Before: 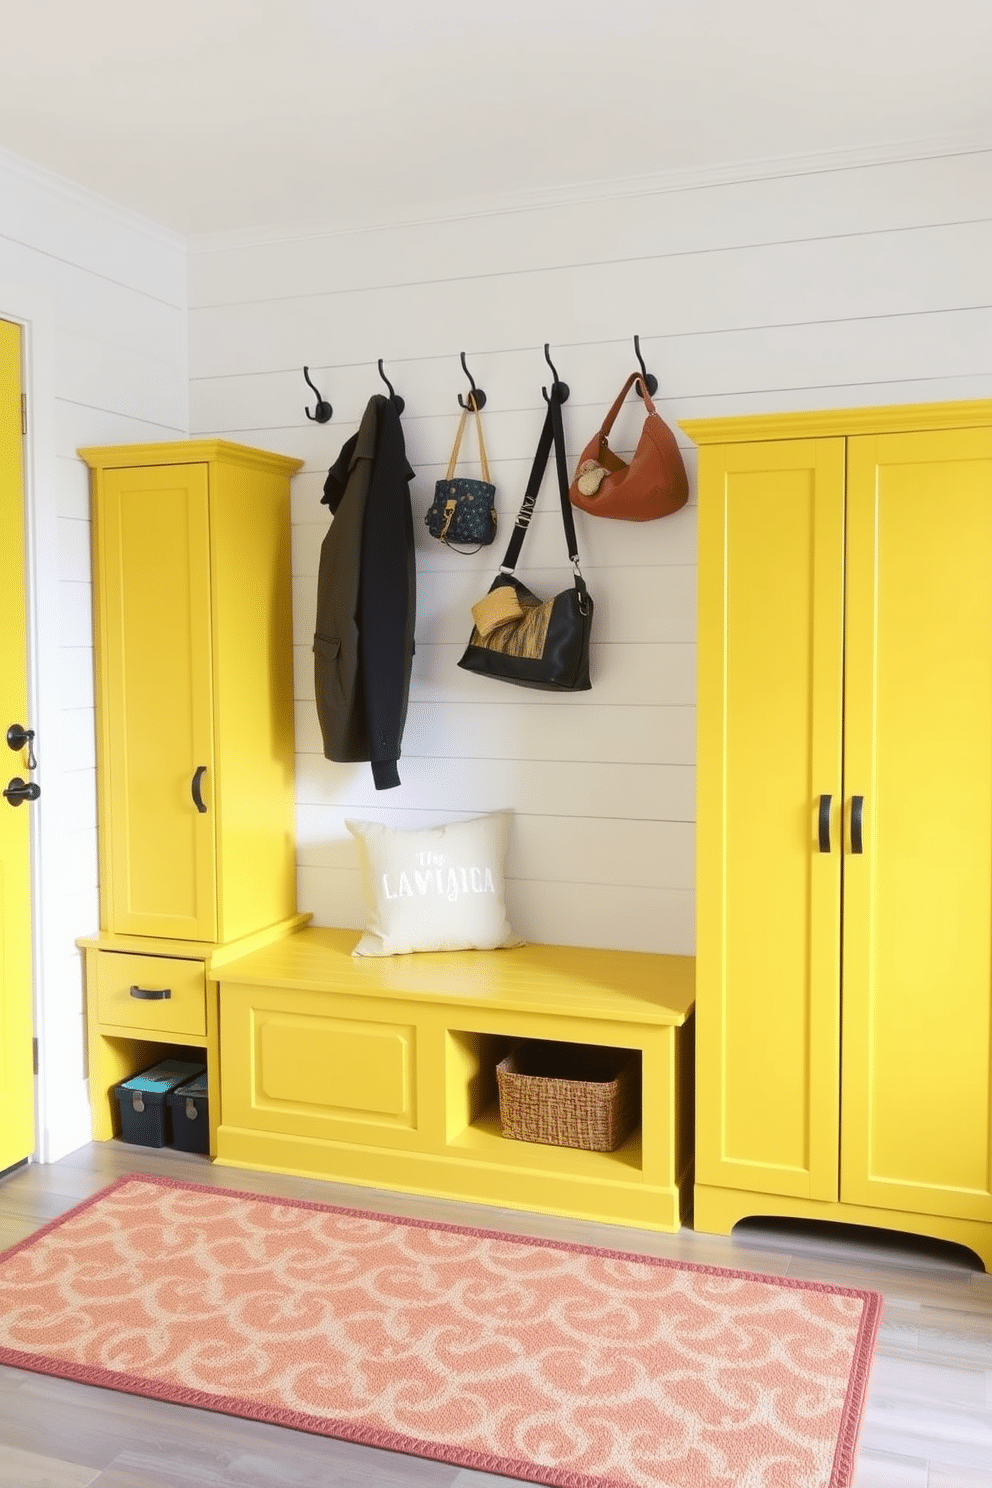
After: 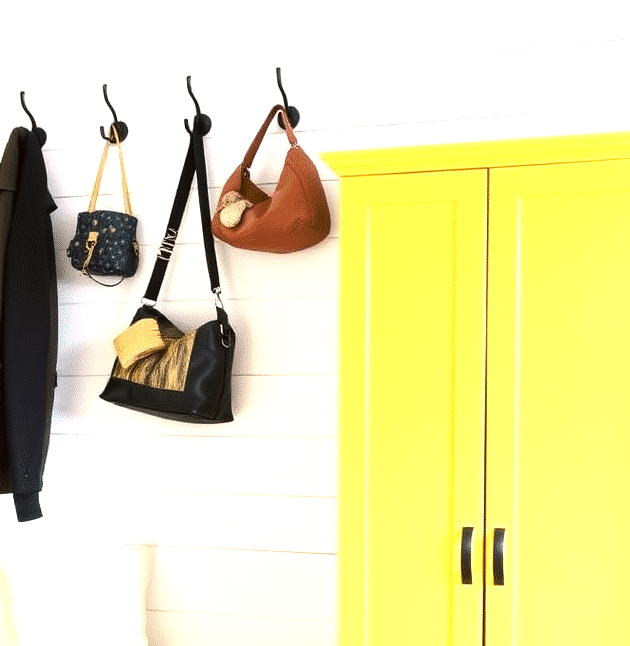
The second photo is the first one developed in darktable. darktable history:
local contrast: highlights 102%, shadows 102%, detail 131%, midtone range 0.2
exposure: black level correction 0, exposure 0.499 EV, compensate highlight preservation false
crop: left 36.143%, top 18.059%, right 0.295%, bottom 38.525%
tone equalizer: -8 EV -0.714 EV, -7 EV -0.715 EV, -6 EV -0.576 EV, -5 EV -0.395 EV, -3 EV 0.396 EV, -2 EV 0.6 EV, -1 EV 0.694 EV, +0 EV 0.728 EV, edges refinement/feathering 500, mask exposure compensation -1.57 EV, preserve details no
